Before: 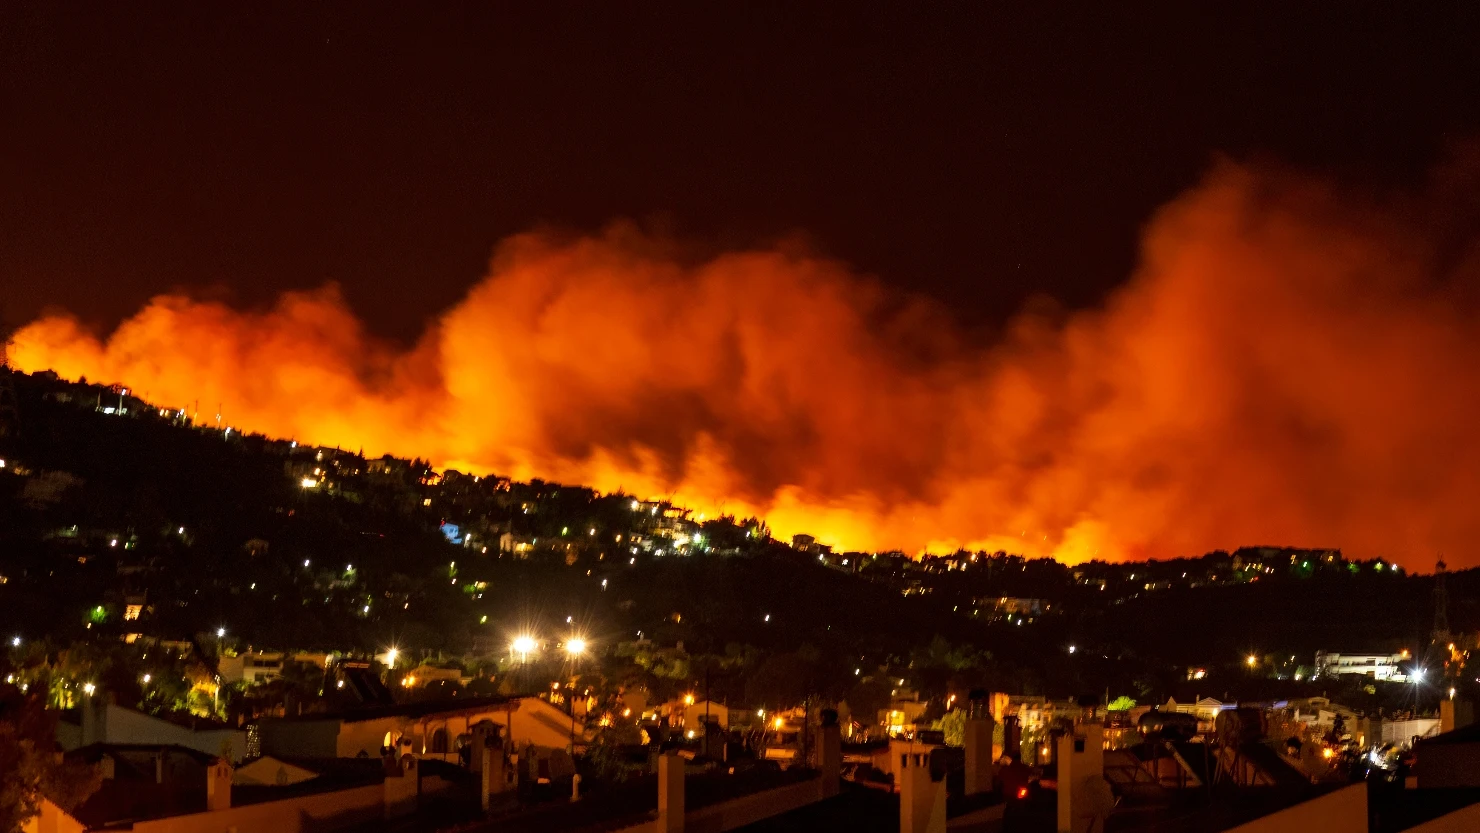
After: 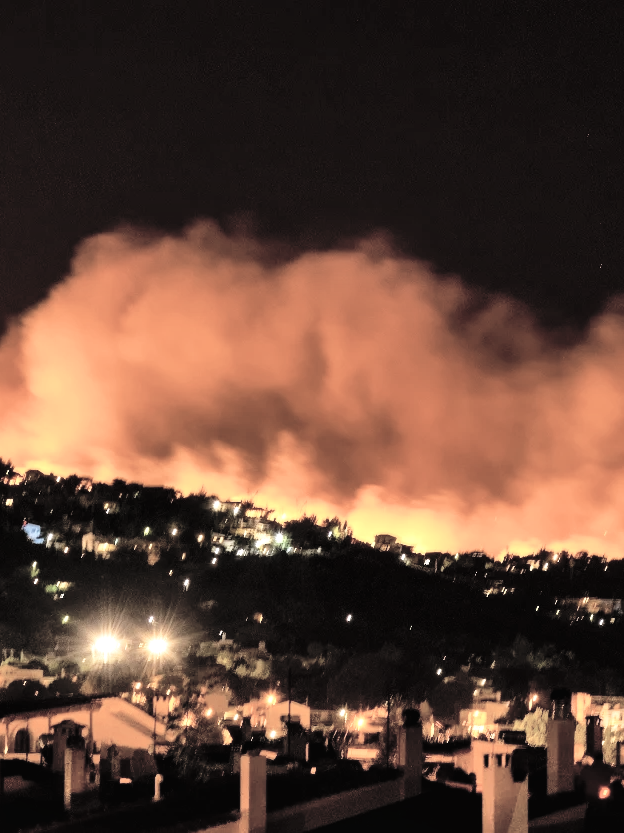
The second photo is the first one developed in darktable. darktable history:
levels: levels [0, 0.43, 0.859]
crop: left 28.284%, right 29.513%
shadows and highlights: soften with gaussian
contrast brightness saturation: brightness 0.189, saturation -0.506
filmic rgb: black relative exposure -7.65 EV, white relative exposure 4.56 EV, hardness 3.61, contrast 1.116, iterations of high-quality reconstruction 0
